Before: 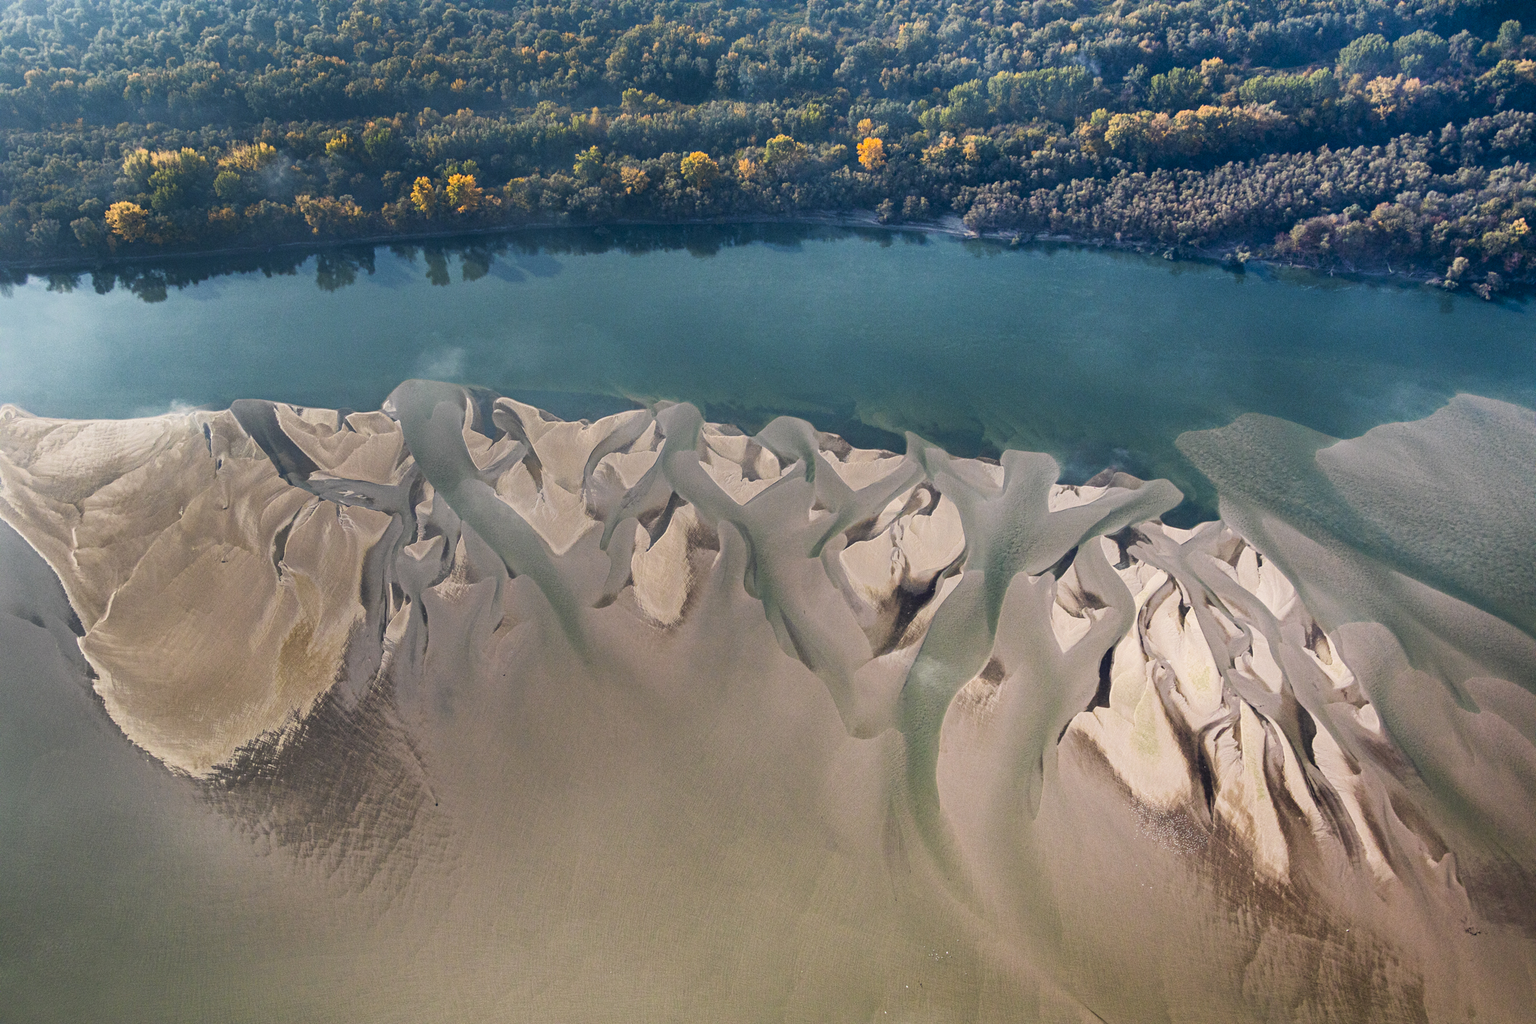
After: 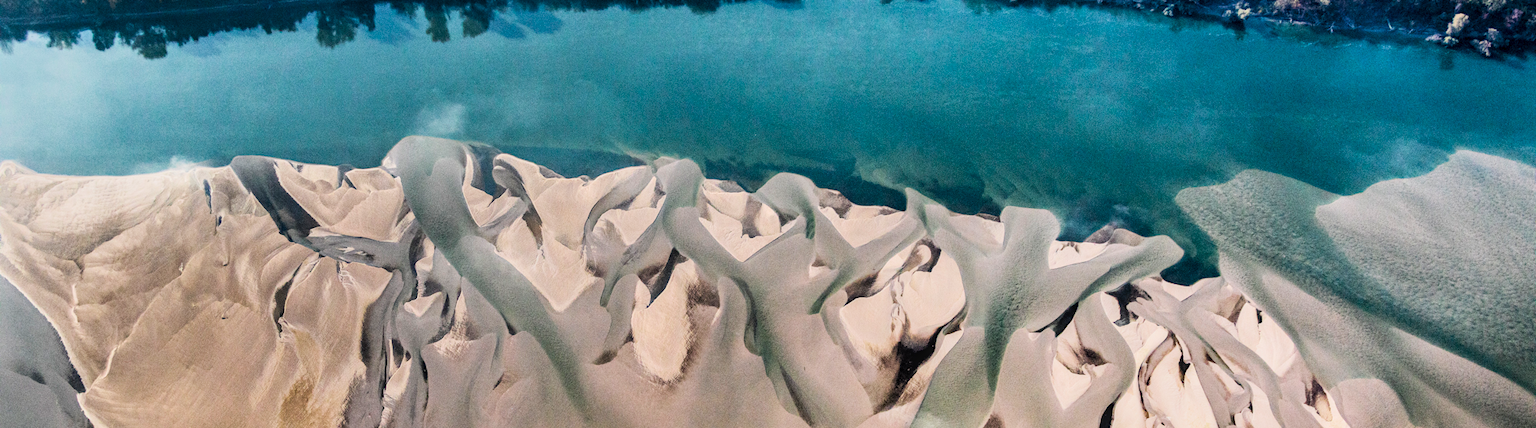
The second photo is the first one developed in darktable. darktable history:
contrast equalizer: y [[0.513, 0.565, 0.608, 0.562, 0.512, 0.5], [0.5 ×6], [0.5, 0.5, 0.5, 0.528, 0.598, 0.658], [0 ×6], [0 ×6]]
contrast brightness saturation: contrast 0.2, brightness 0.16, saturation 0.22
local contrast: on, module defaults
crop and rotate: top 23.84%, bottom 34.294%
filmic rgb: black relative exposure -6.98 EV, white relative exposure 5.63 EV, hardness 2.86
